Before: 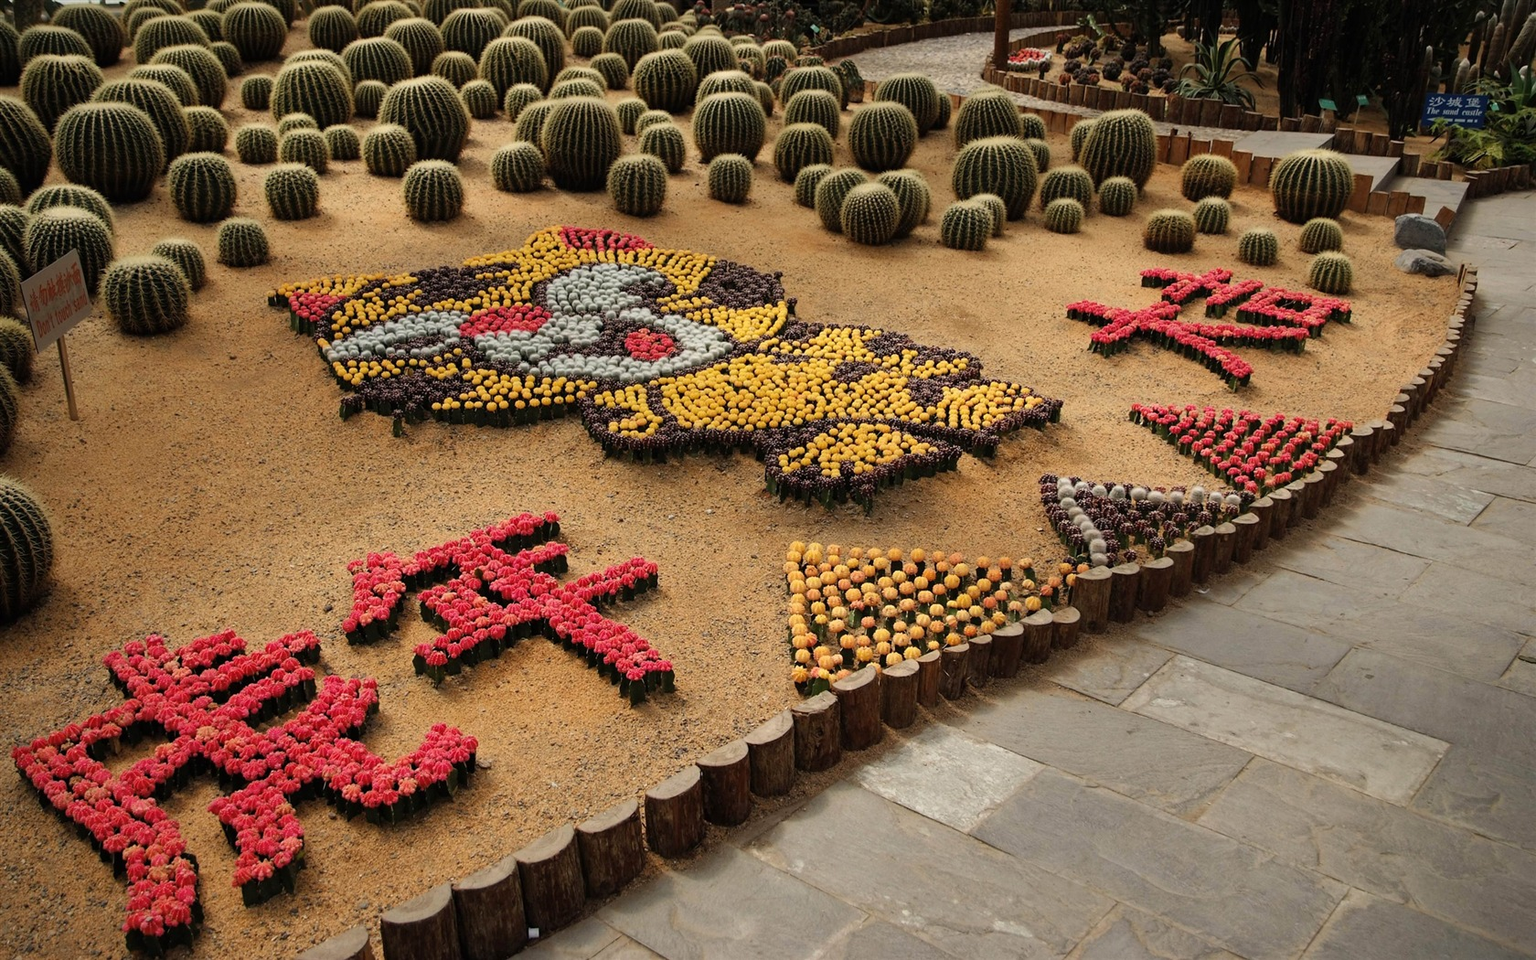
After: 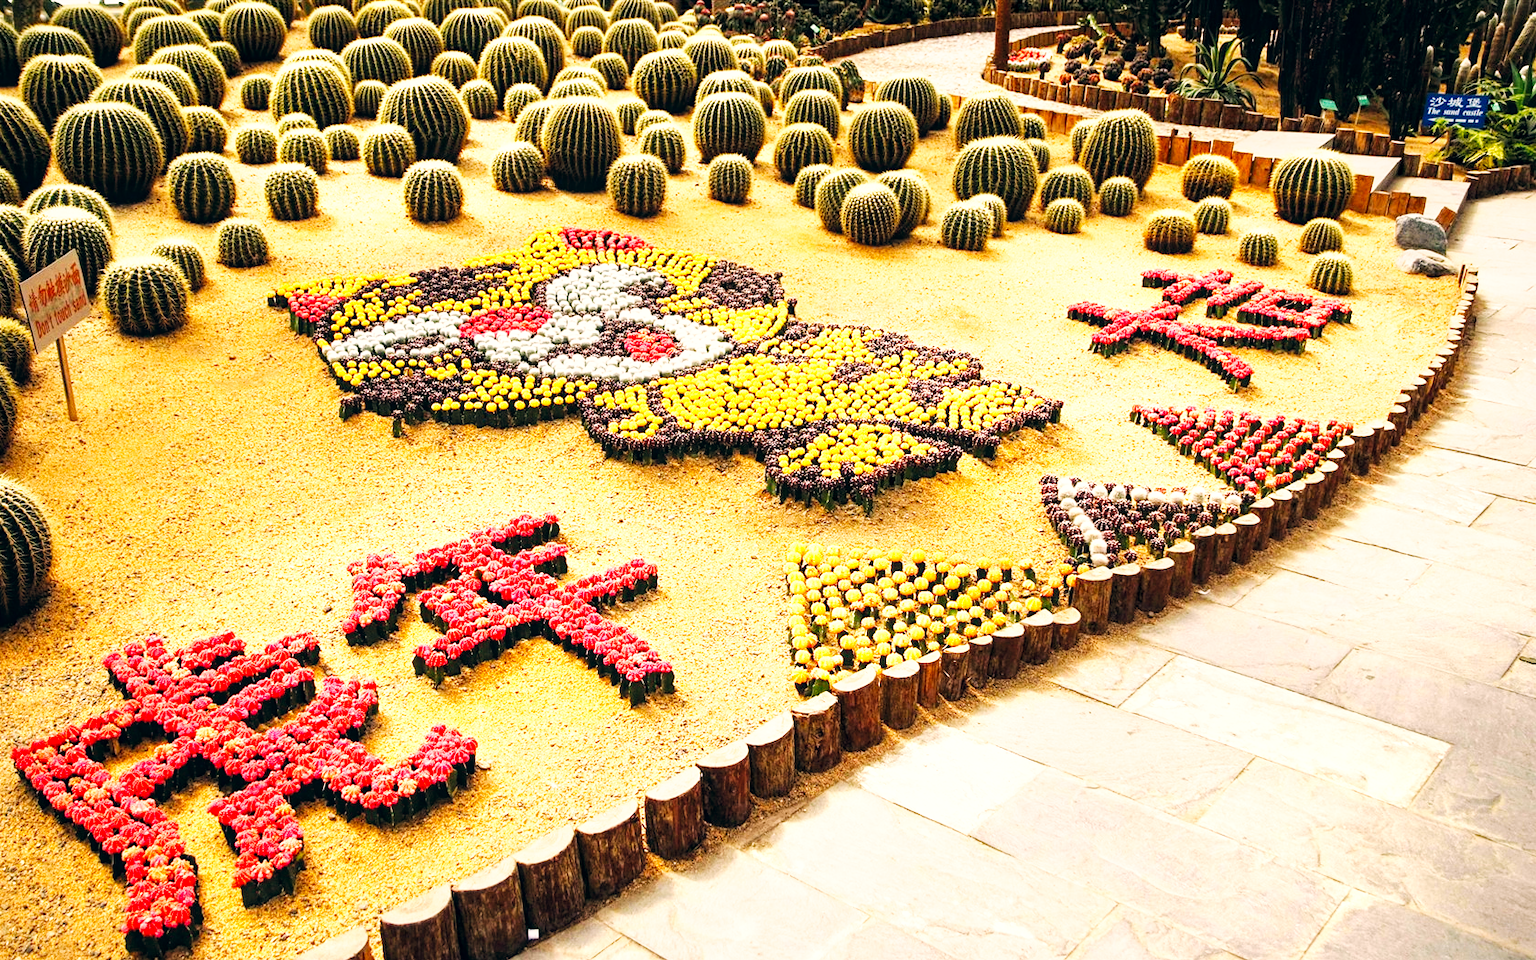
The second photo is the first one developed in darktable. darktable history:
crop: left 0.104%
exposure: black level correction 0, exposure 1.001 EV, compensate highlight preservation false
color correction: highlights a* 5.43, highlights b* 5.28, shadows a* -4.79, shadows b* -5.11
base curve: curves: ch0 [(0, 0) (0.007, 0.004) (0.027, 0.03) (0.046, 0.07) (0.207, 0.54) (0.442, 0.872) (0.673, 0.972) (1, 1)], preserve colors none
color balance rgb: linear chroma grading › global chroma 0.97%, perceptual saturation grading › global saturation 14.847%, global vibrance 14.215%
local contrast: highlights 91%, shadows 88%, detail 160%, midtone range 0.2
